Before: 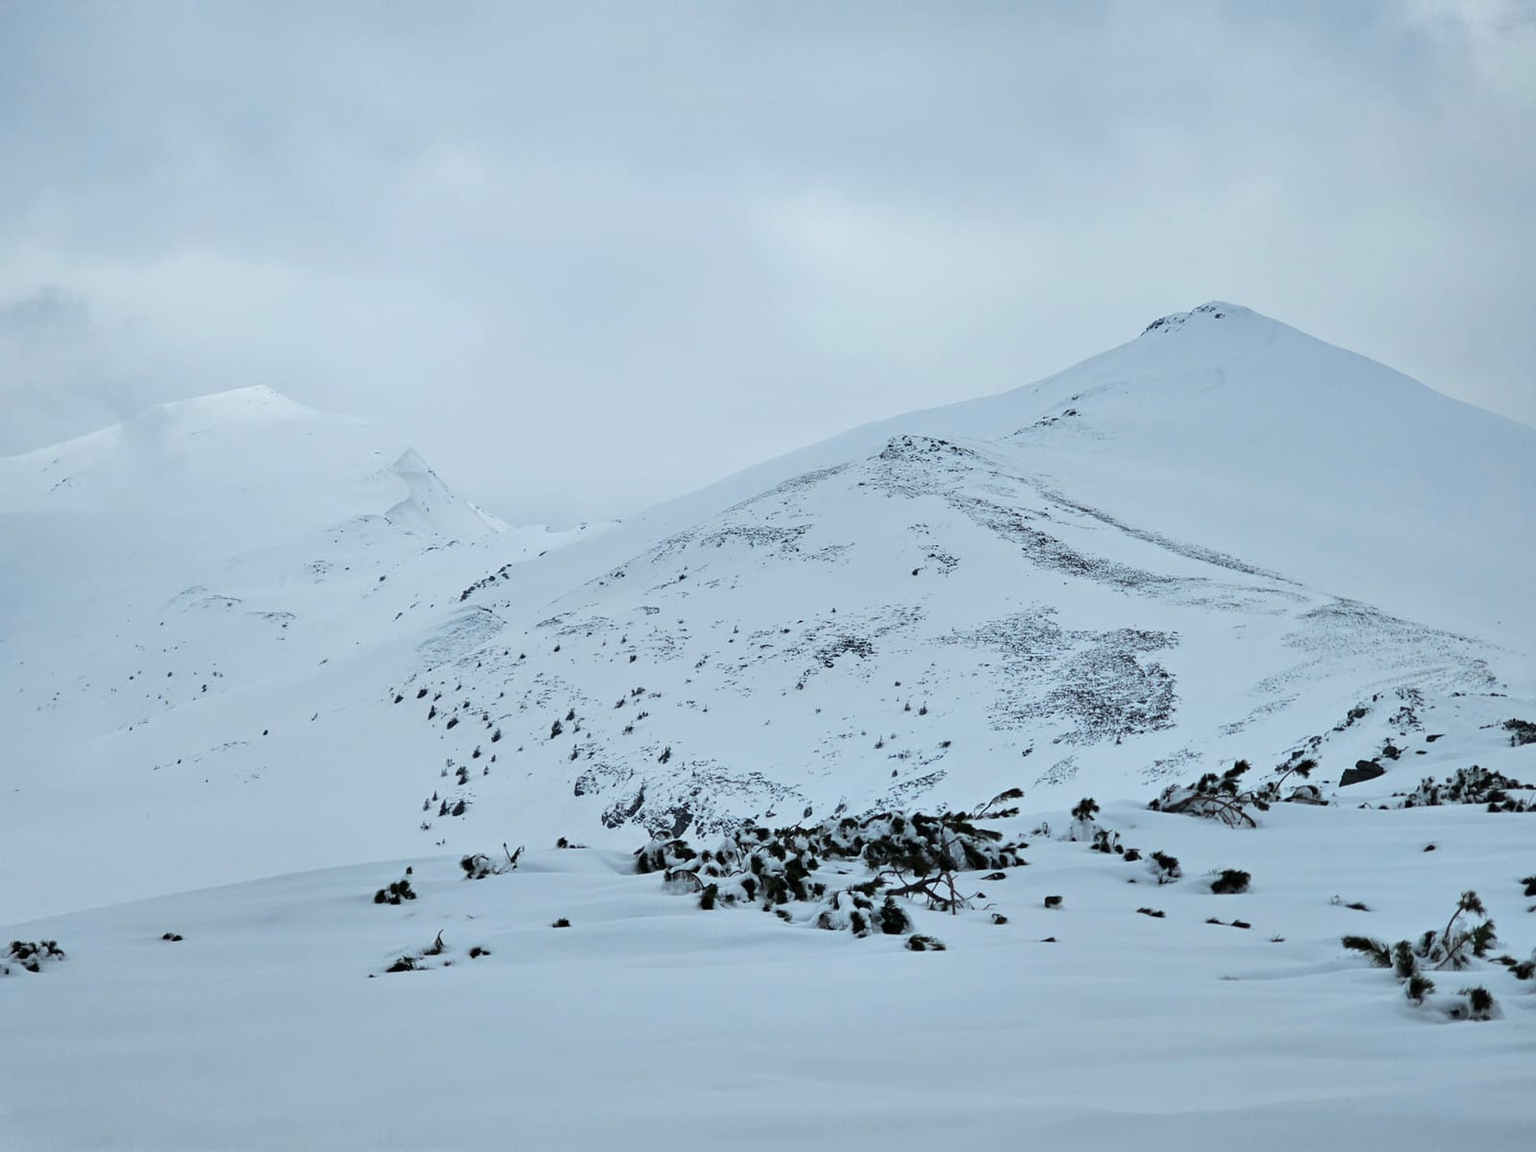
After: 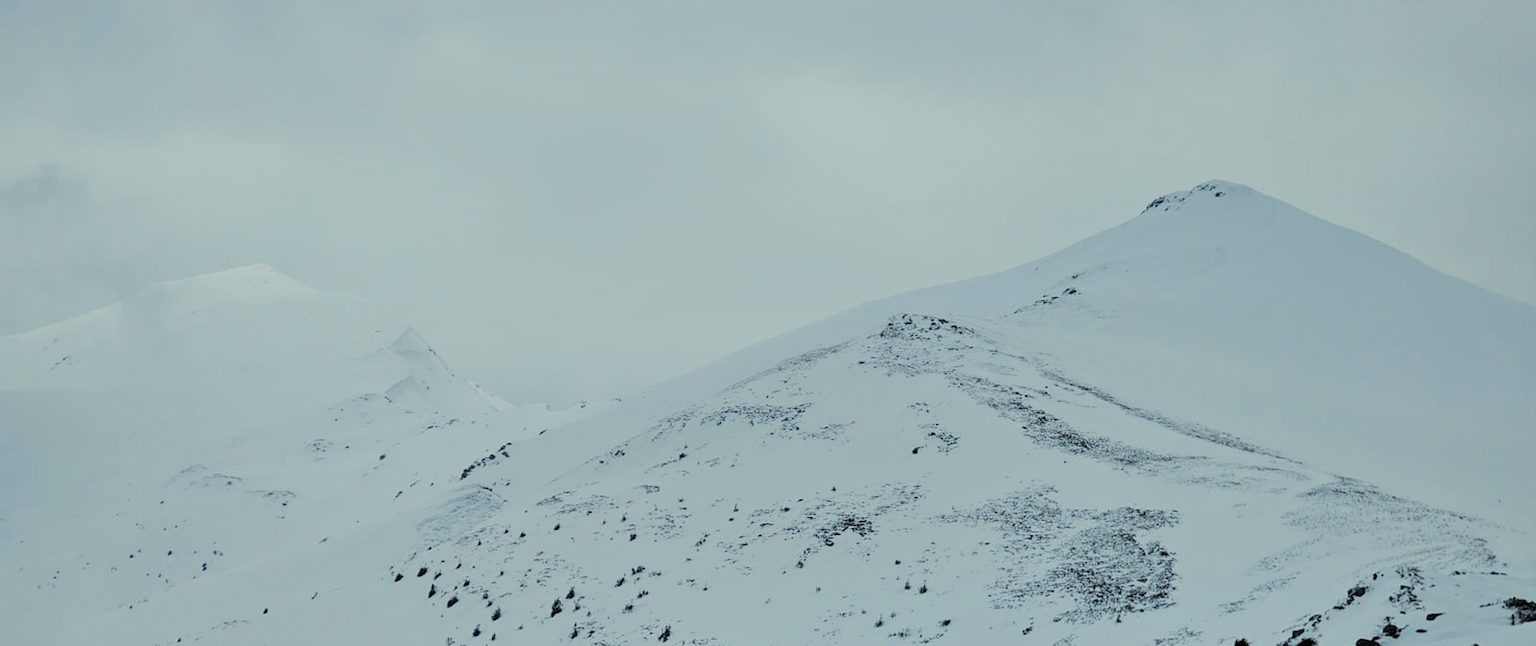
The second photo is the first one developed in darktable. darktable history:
color correction: highlights a* -4.28, highlights b* 6.53
crop and rotate: top 10.605%, bottom 33.274%
filmic rgb: black relative exposure -7.65 EV, white relative exposure 4.56 EV, hardness 3.61
